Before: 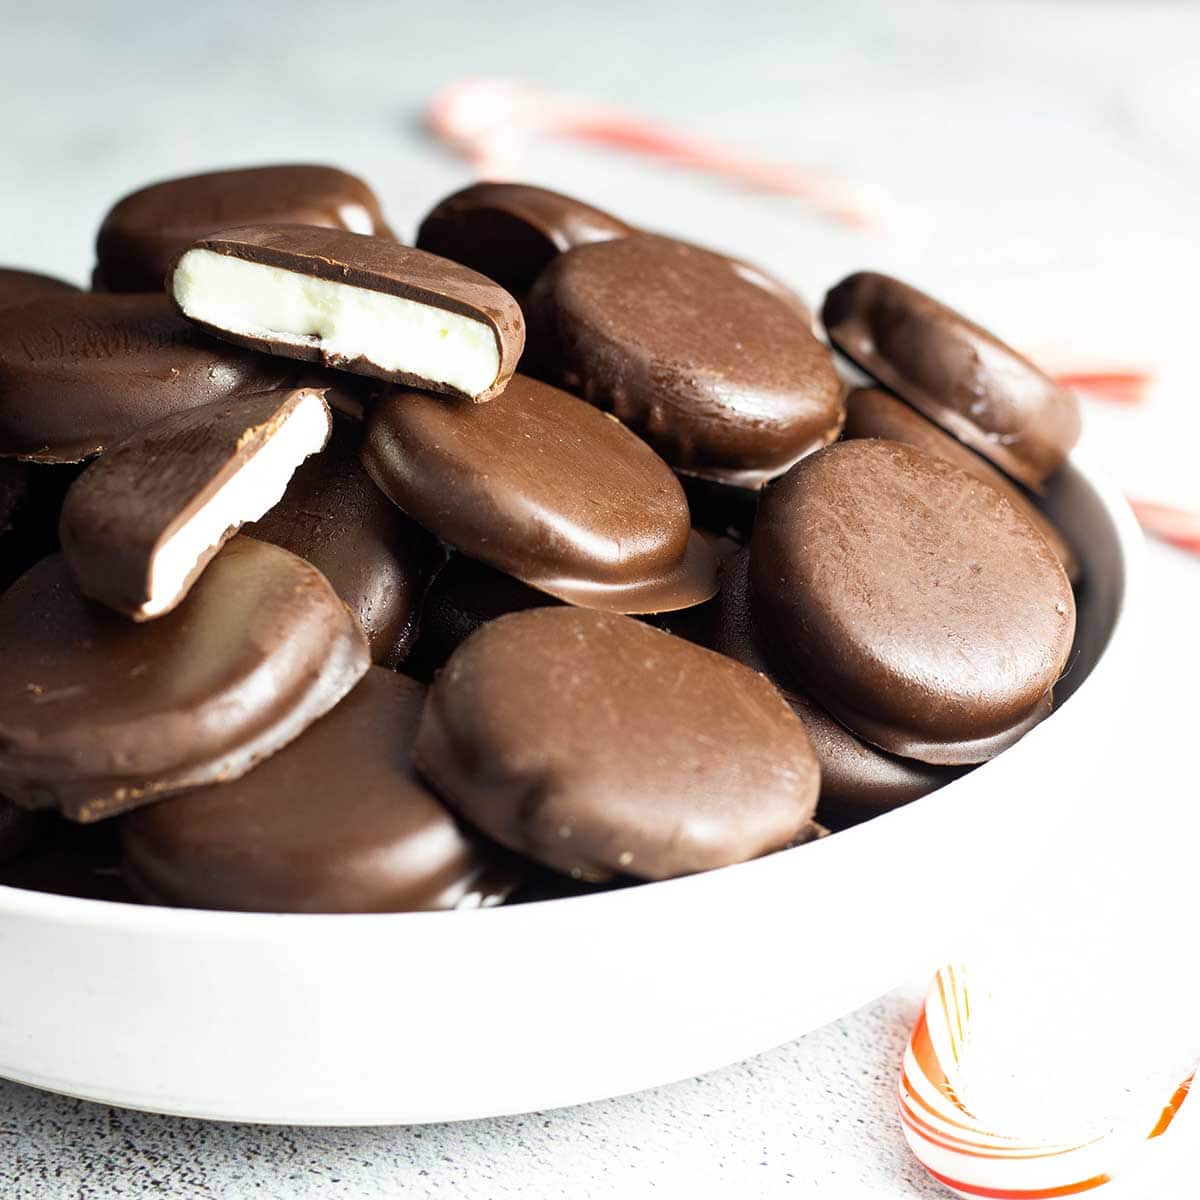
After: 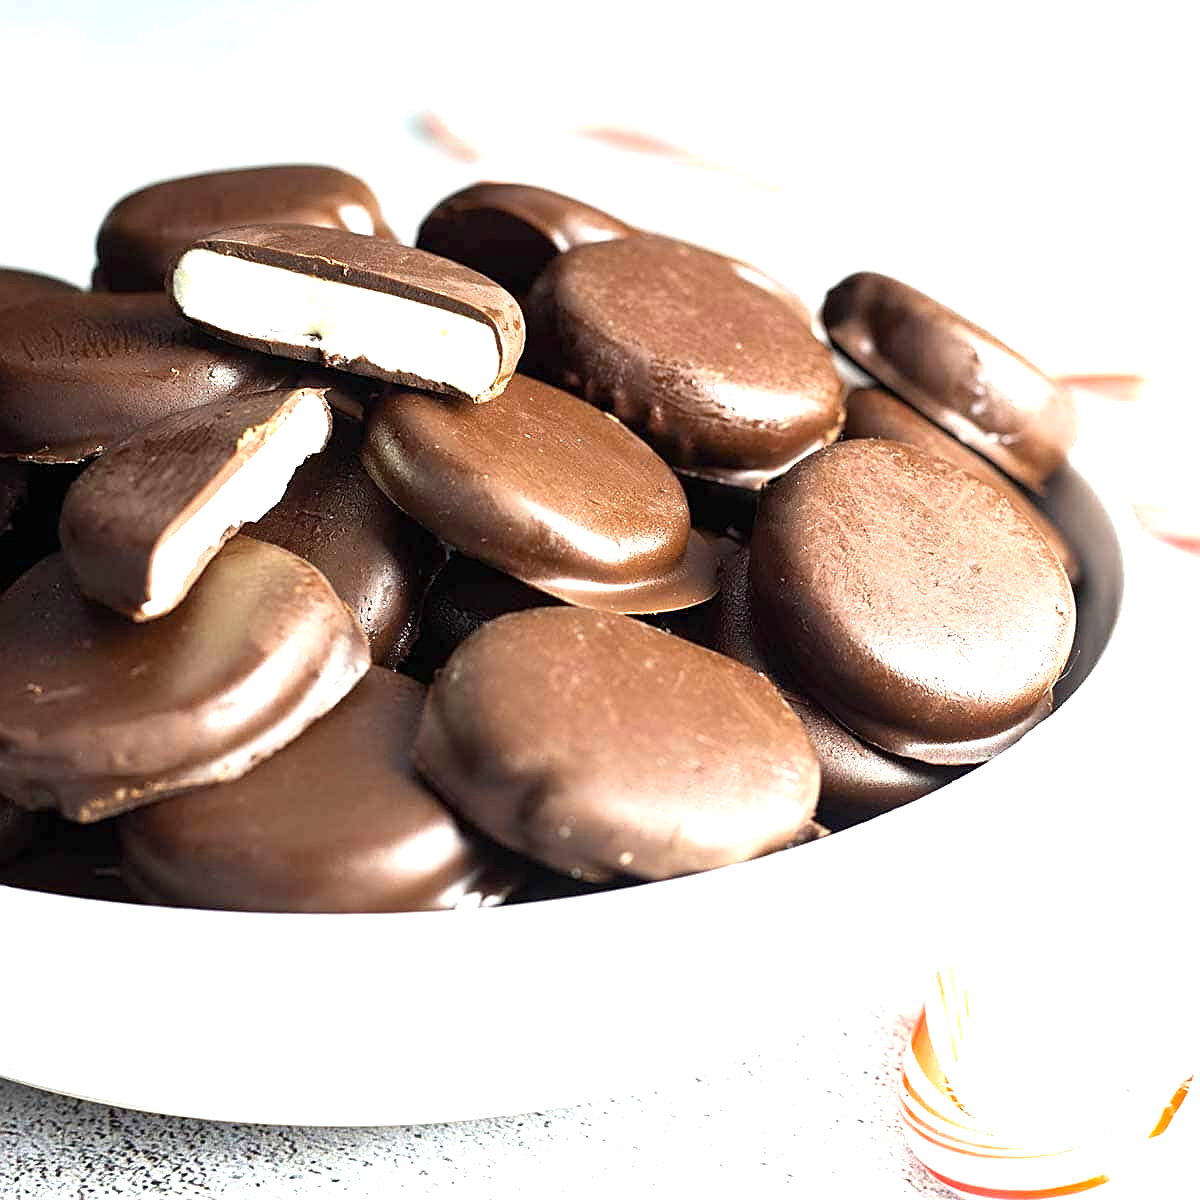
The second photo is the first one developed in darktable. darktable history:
sharpen: on, module defaults
exposure: exposure 0.774 EV, compensate highlight preservation false
